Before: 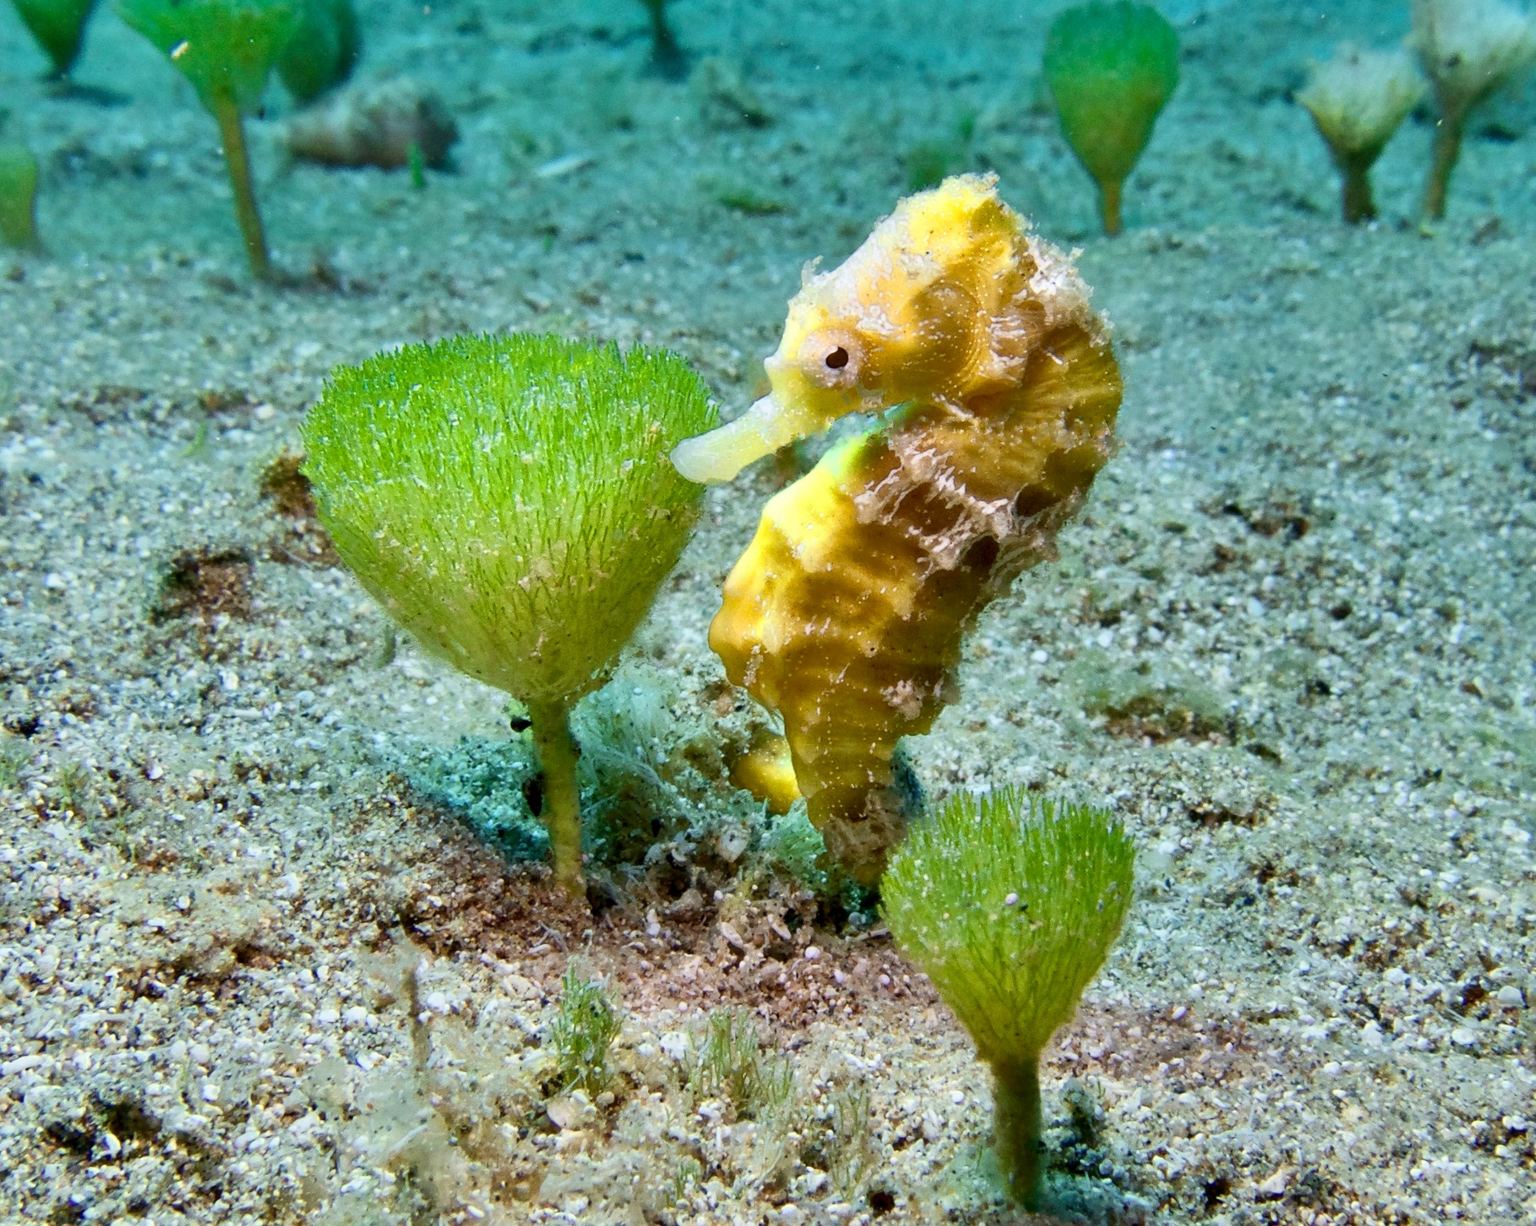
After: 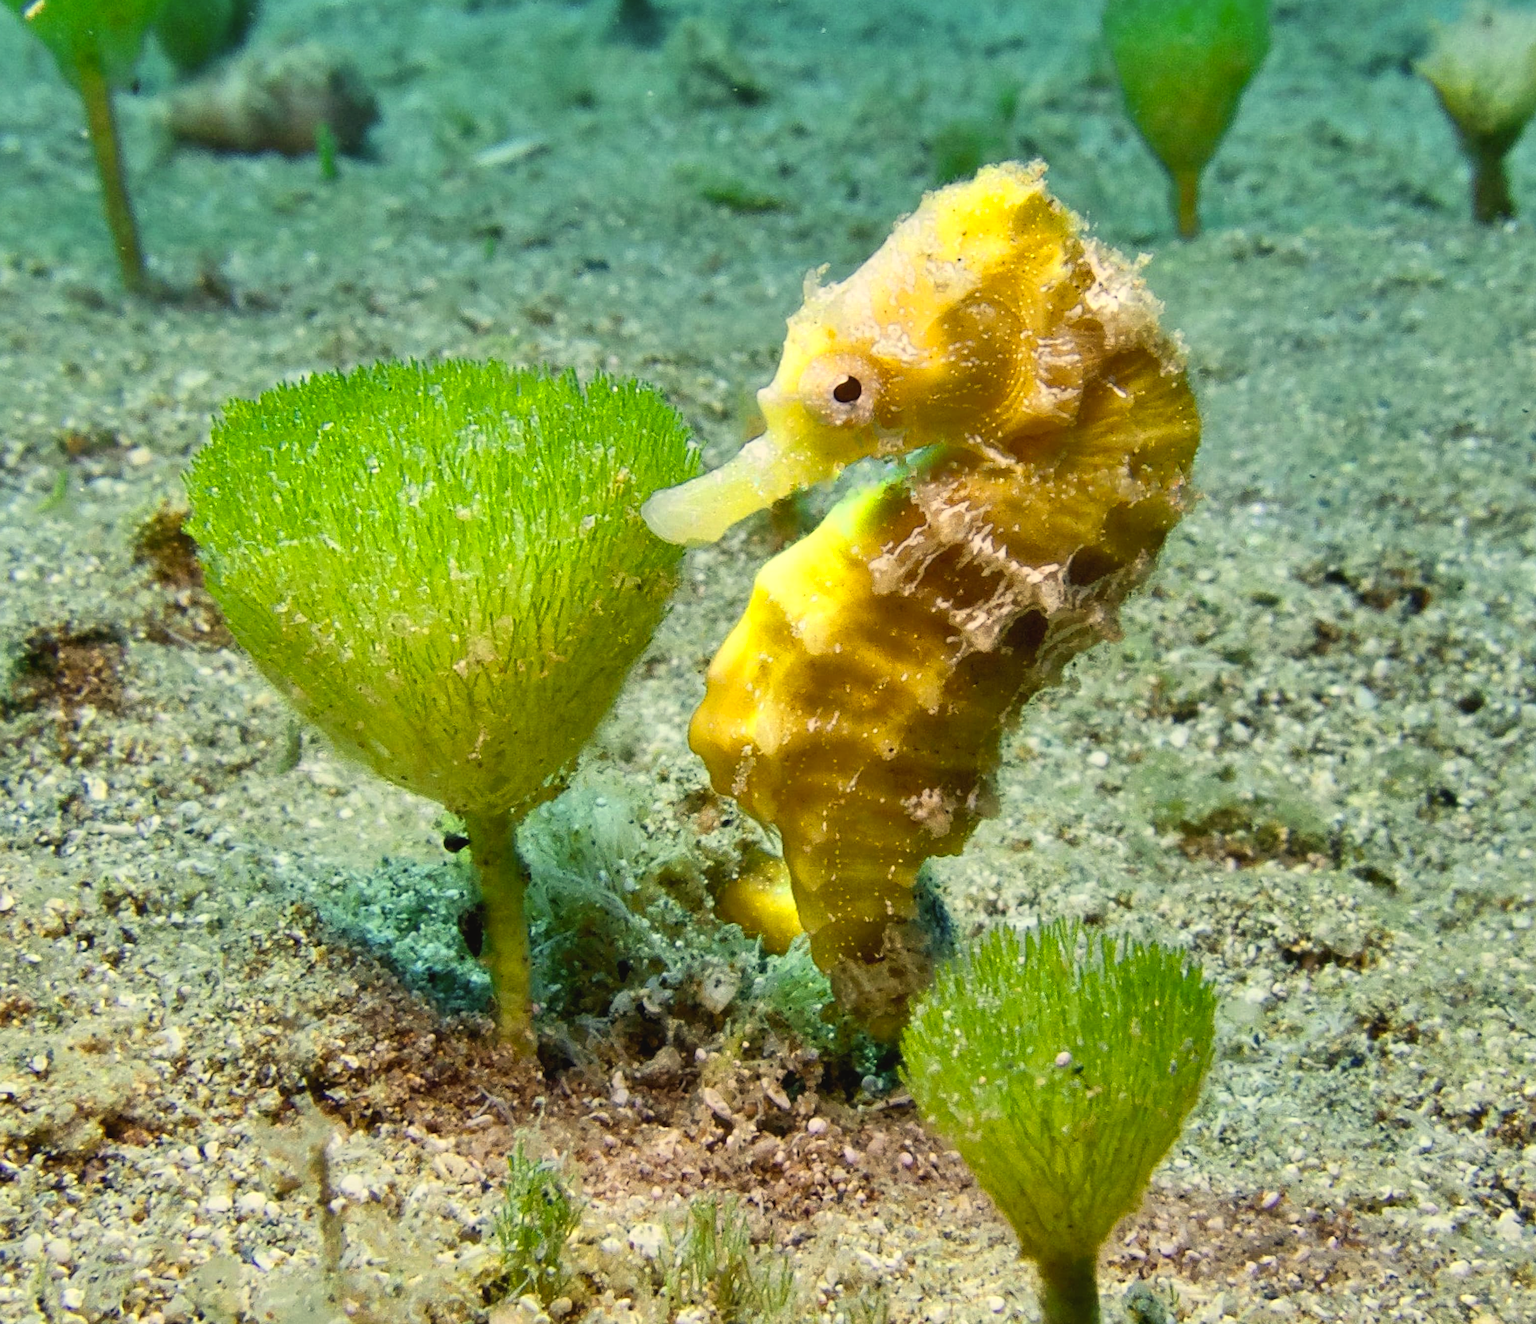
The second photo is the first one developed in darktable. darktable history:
exposure: black level correction -0.004, exposure 0.051 EV, compensate highlight preservation false
color correction: highlights a* 2.45, highlights b* 23.19
crop: left 9.921%, top 3.532%, right 9.202%, bottom 9.144%
sharpen: amount 0.207
